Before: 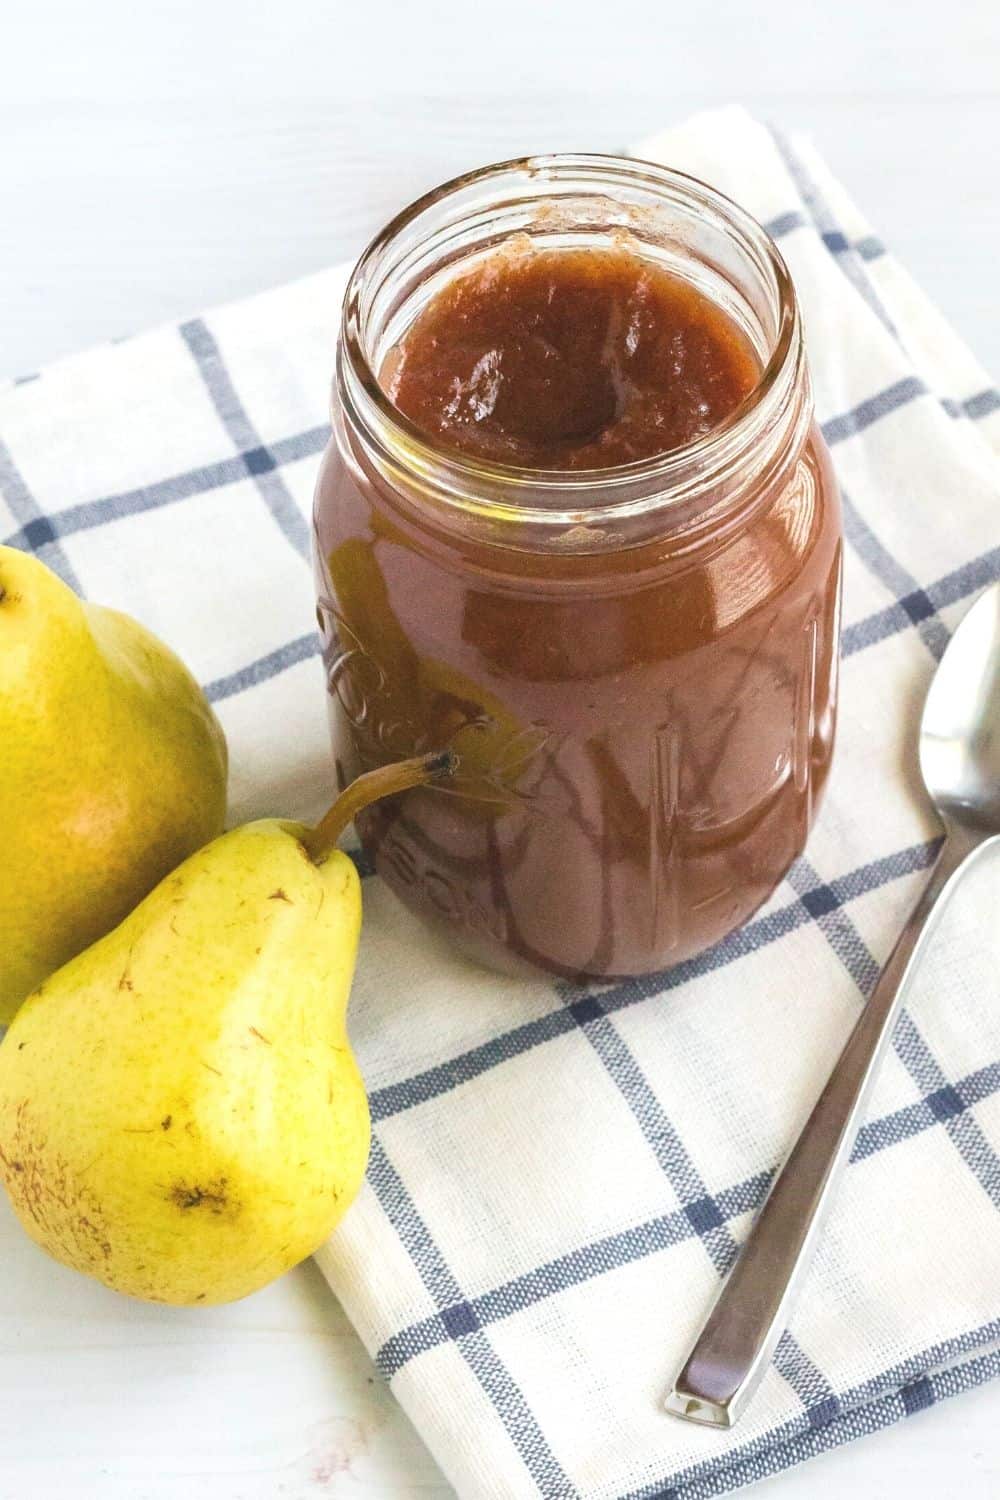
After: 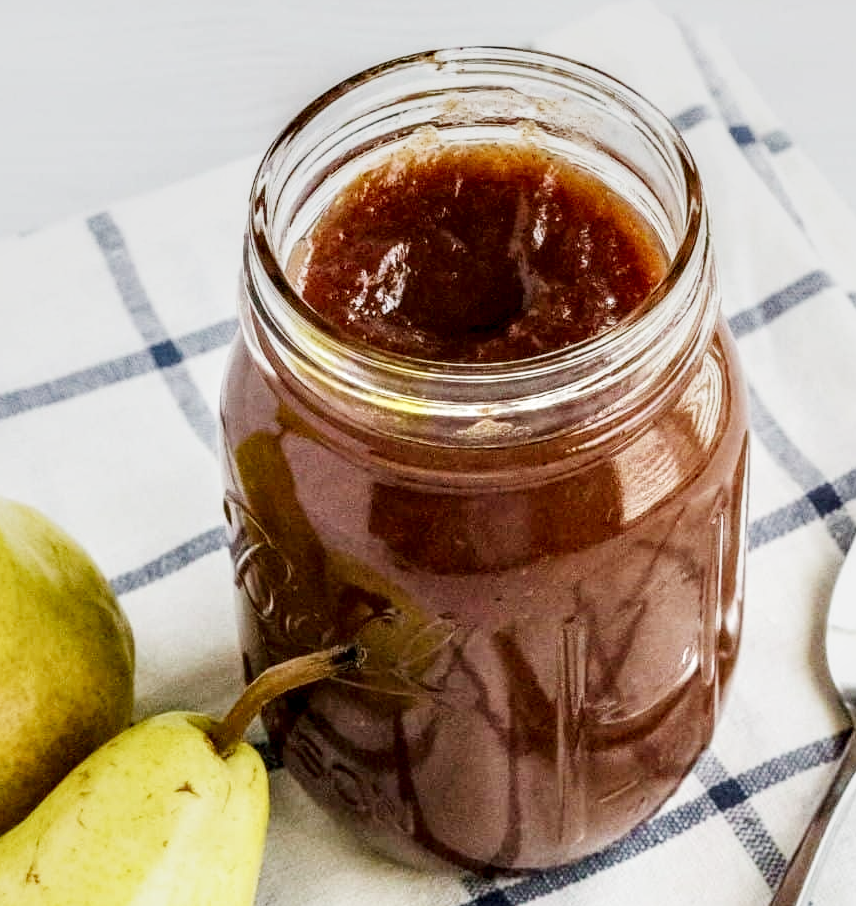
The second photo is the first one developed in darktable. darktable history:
local contrast: highlights 65%, shadows 54%, detail 169%, midtone range 0.514
sigmoid: contrast 1.6, skew -0.2, preserve hue 0%, red attenuation 0.1, red rotation 0.035, green attenuation 0.1, green rotation -0.017, blue attenuation 0.15, blue rotation -0.052, base primaries Rec2020
crop and rotate: left 9.345%, top 7.22%, right 4.982%, bottom 32.331%
